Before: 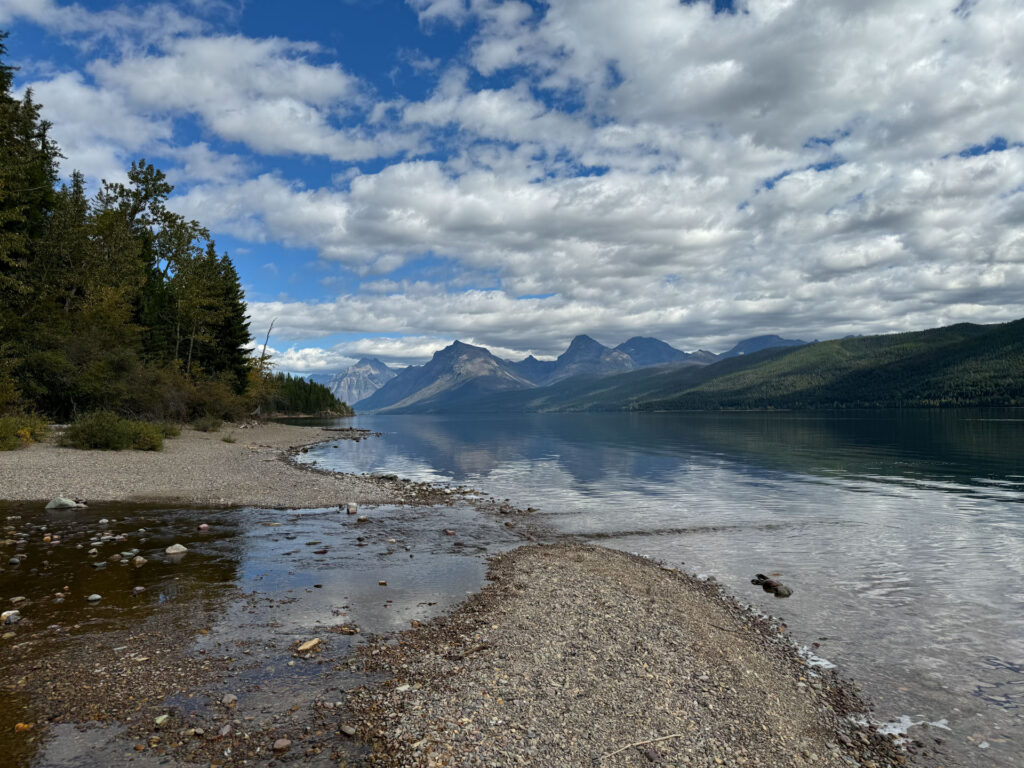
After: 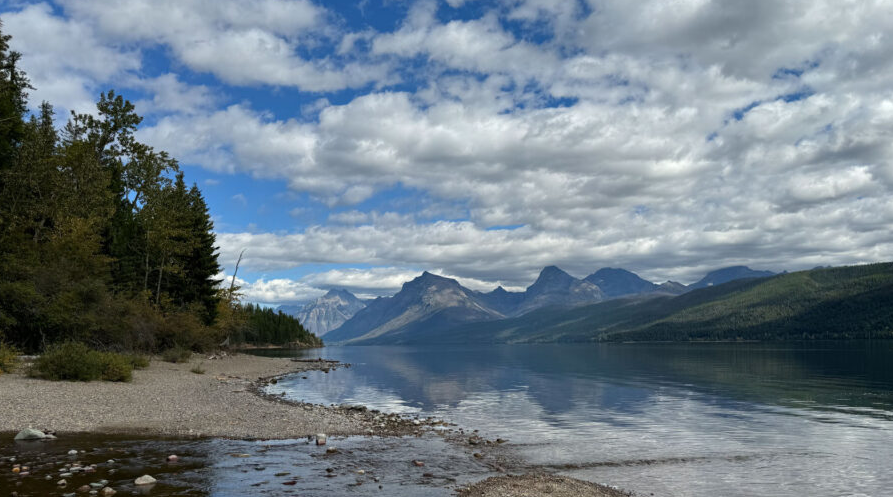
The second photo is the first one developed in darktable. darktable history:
exposure: compensate highlight preservation false
crop: left 3.069%, top 9.001%, right 9.65%, bottom 26.259%
